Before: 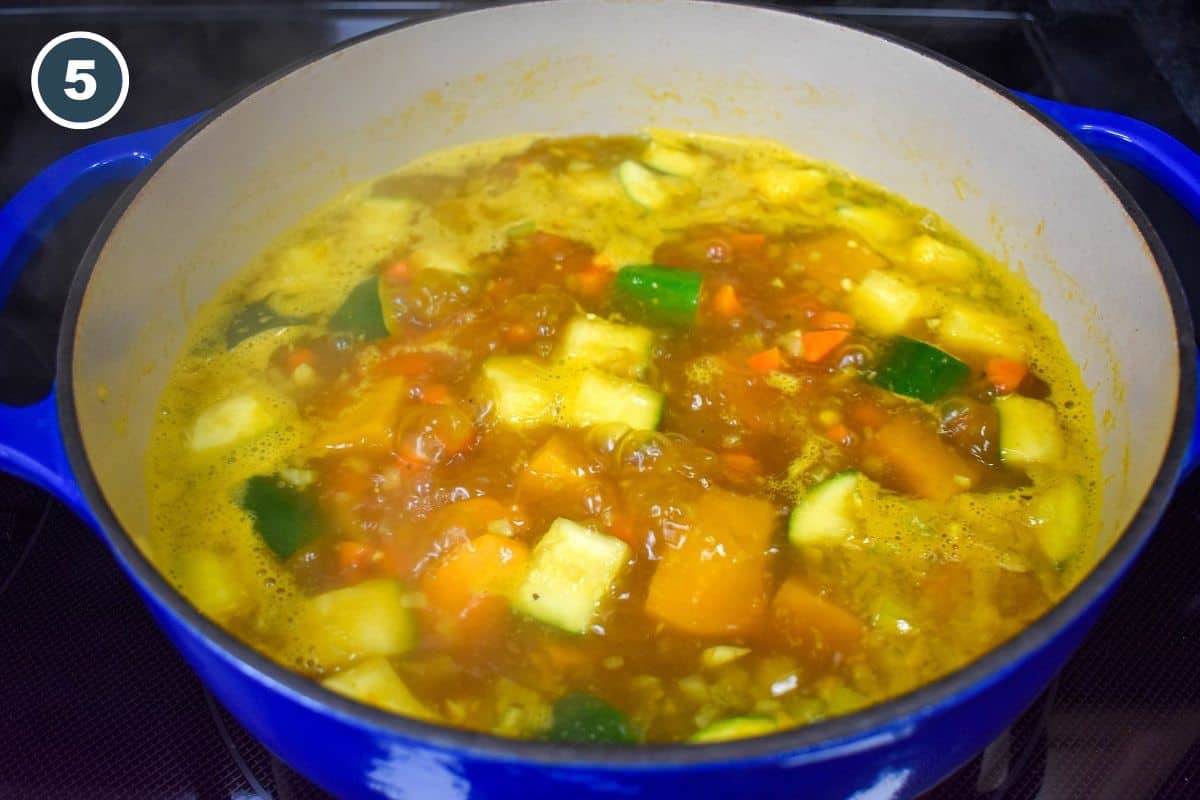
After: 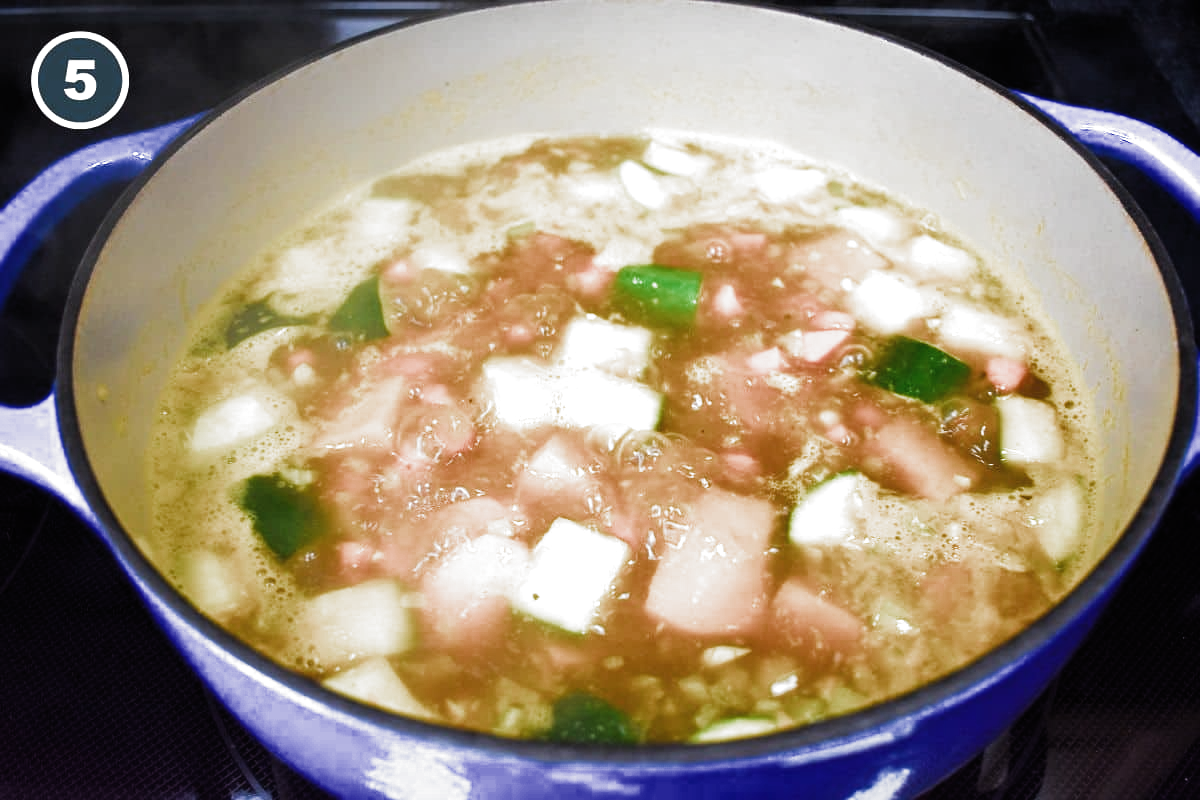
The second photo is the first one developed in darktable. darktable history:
filmic rgb: black relative exposure -7.97 EV, white relative exposure 2.19 EV, threshold 5.99 EV, hardness 6.99, color science v5 (2021), contrast in shadows safe, contrast in highlights safe, enable highlight reconstruction true
exposure: exposure 0.203 EV, compensate highlight preservation false
